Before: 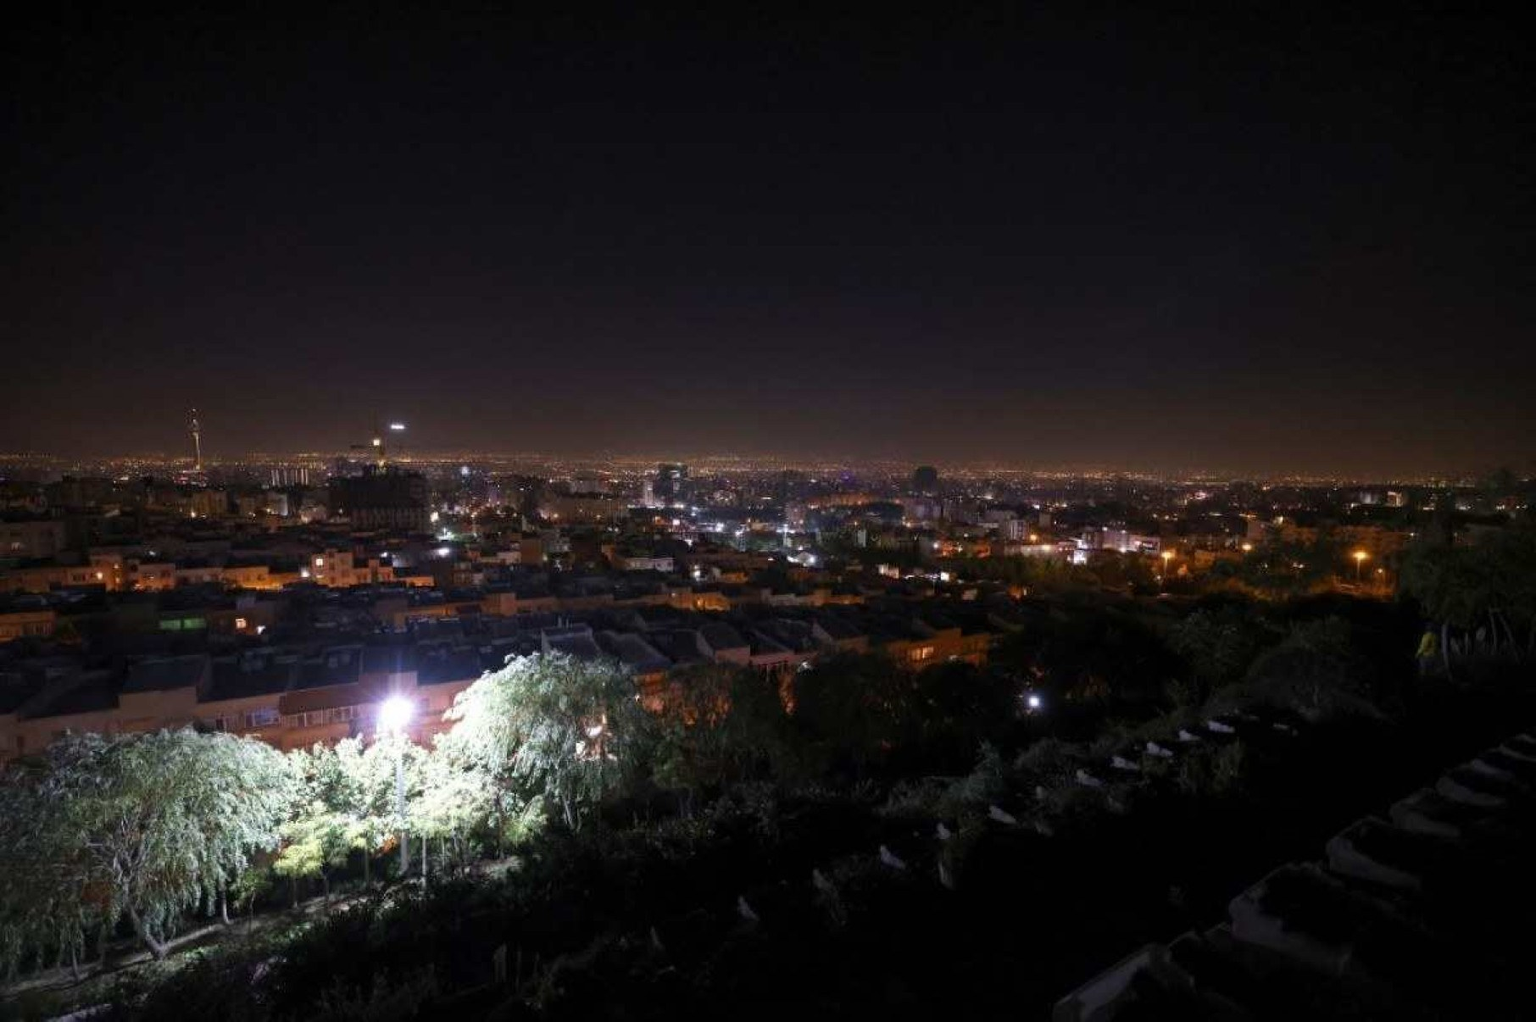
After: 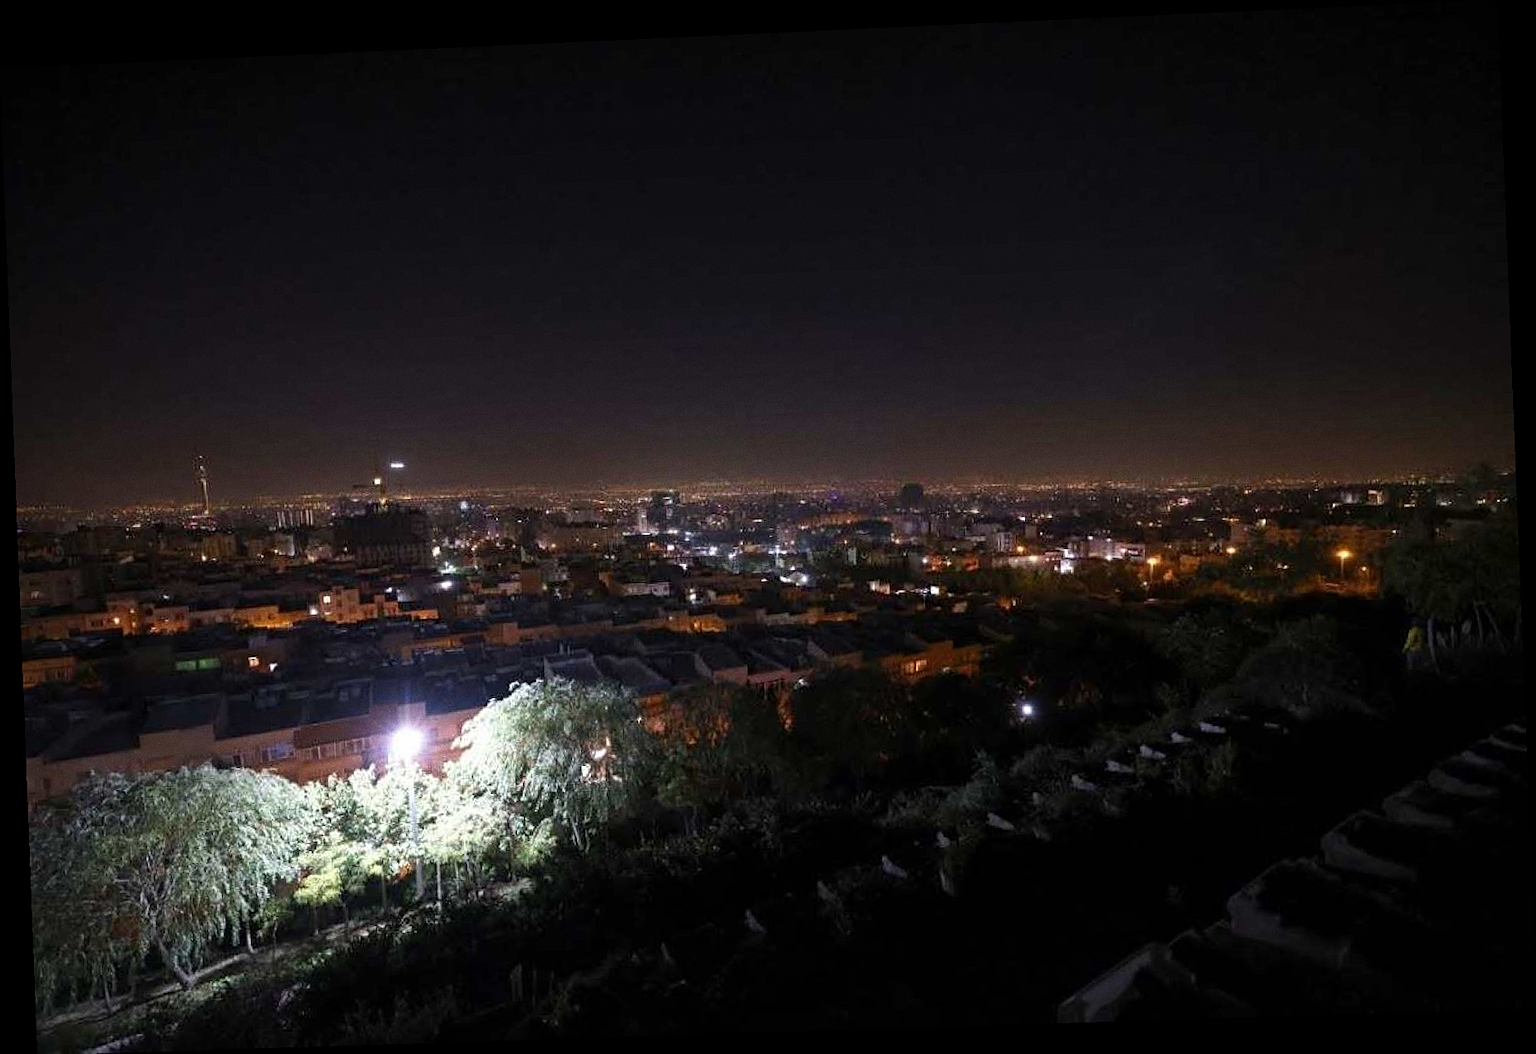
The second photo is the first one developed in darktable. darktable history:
rotate and perspective: rotation -2.22°, lens shift (horizontal) -0.022, automatic cropping off
grain: on, module defaults
sharpen: on, module defaults
